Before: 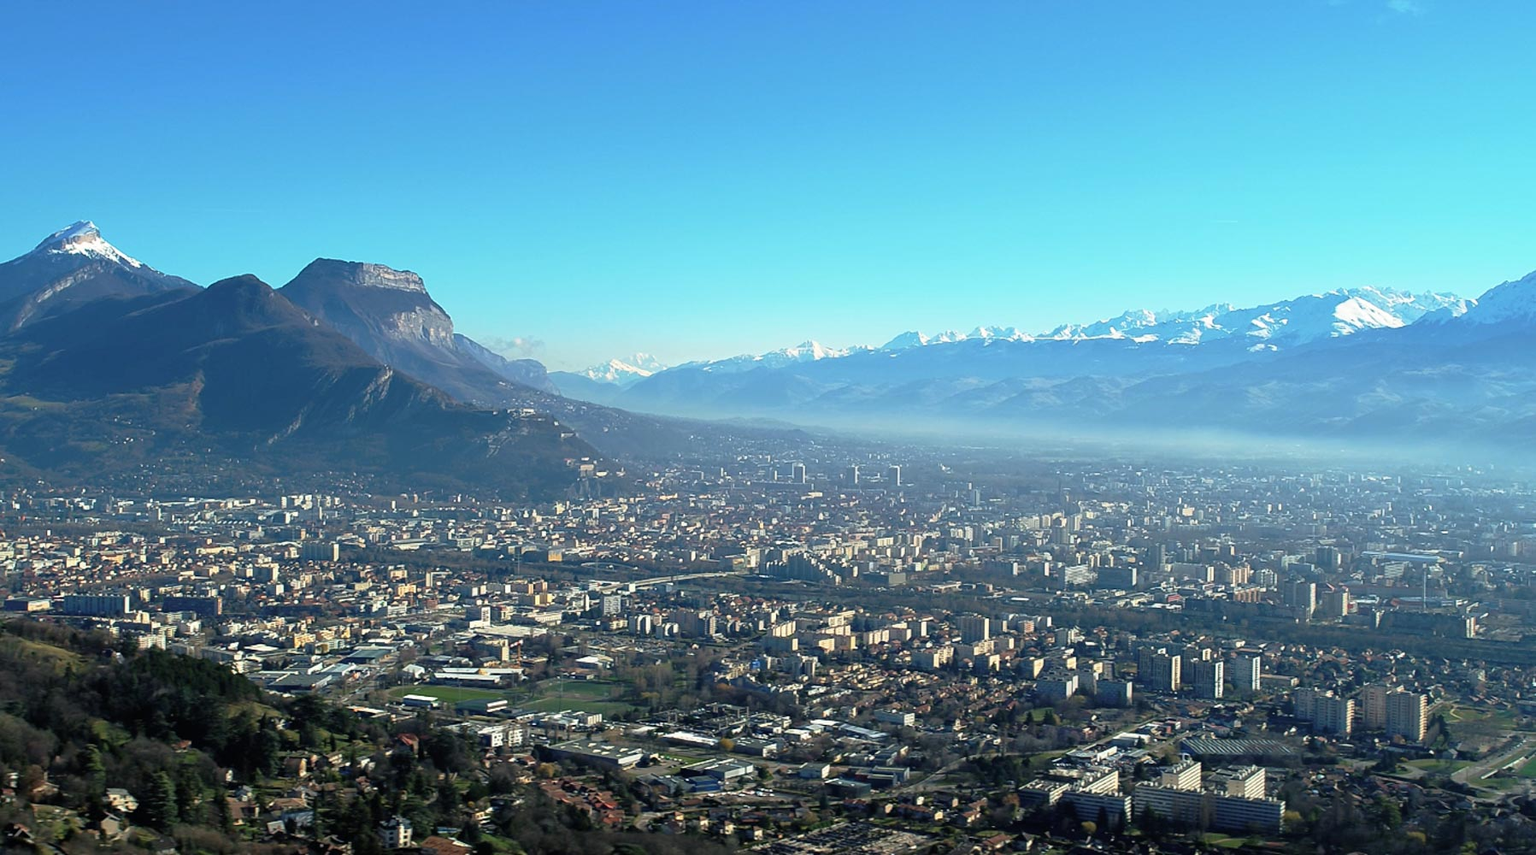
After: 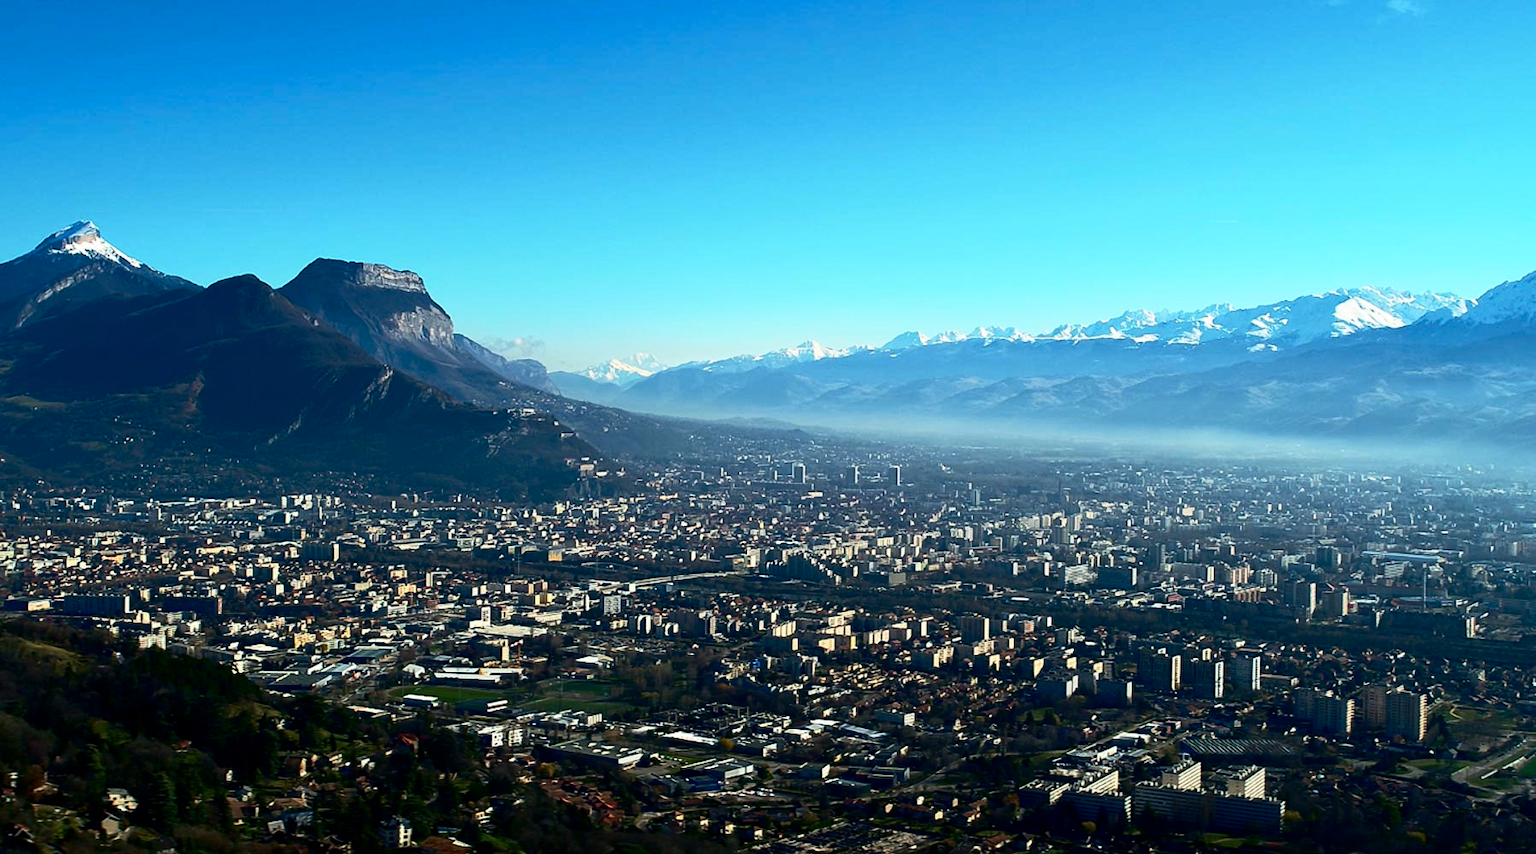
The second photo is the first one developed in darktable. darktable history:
contrast brightness saturation: contrast 0.238, brightness -0.233, saturation 0.138
